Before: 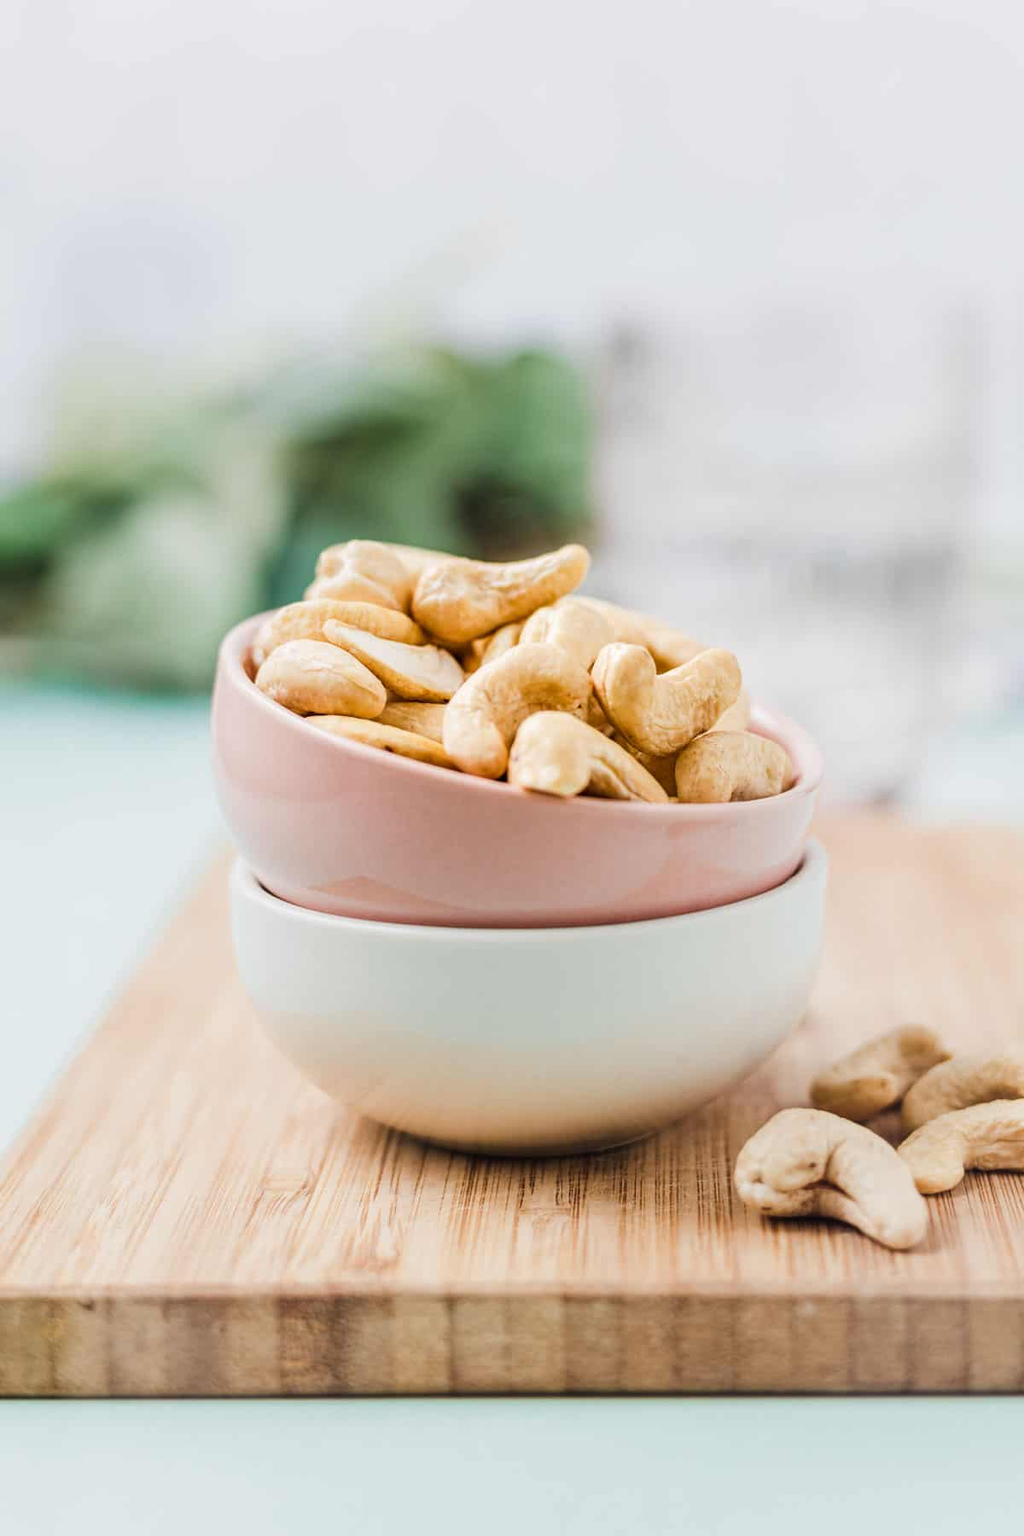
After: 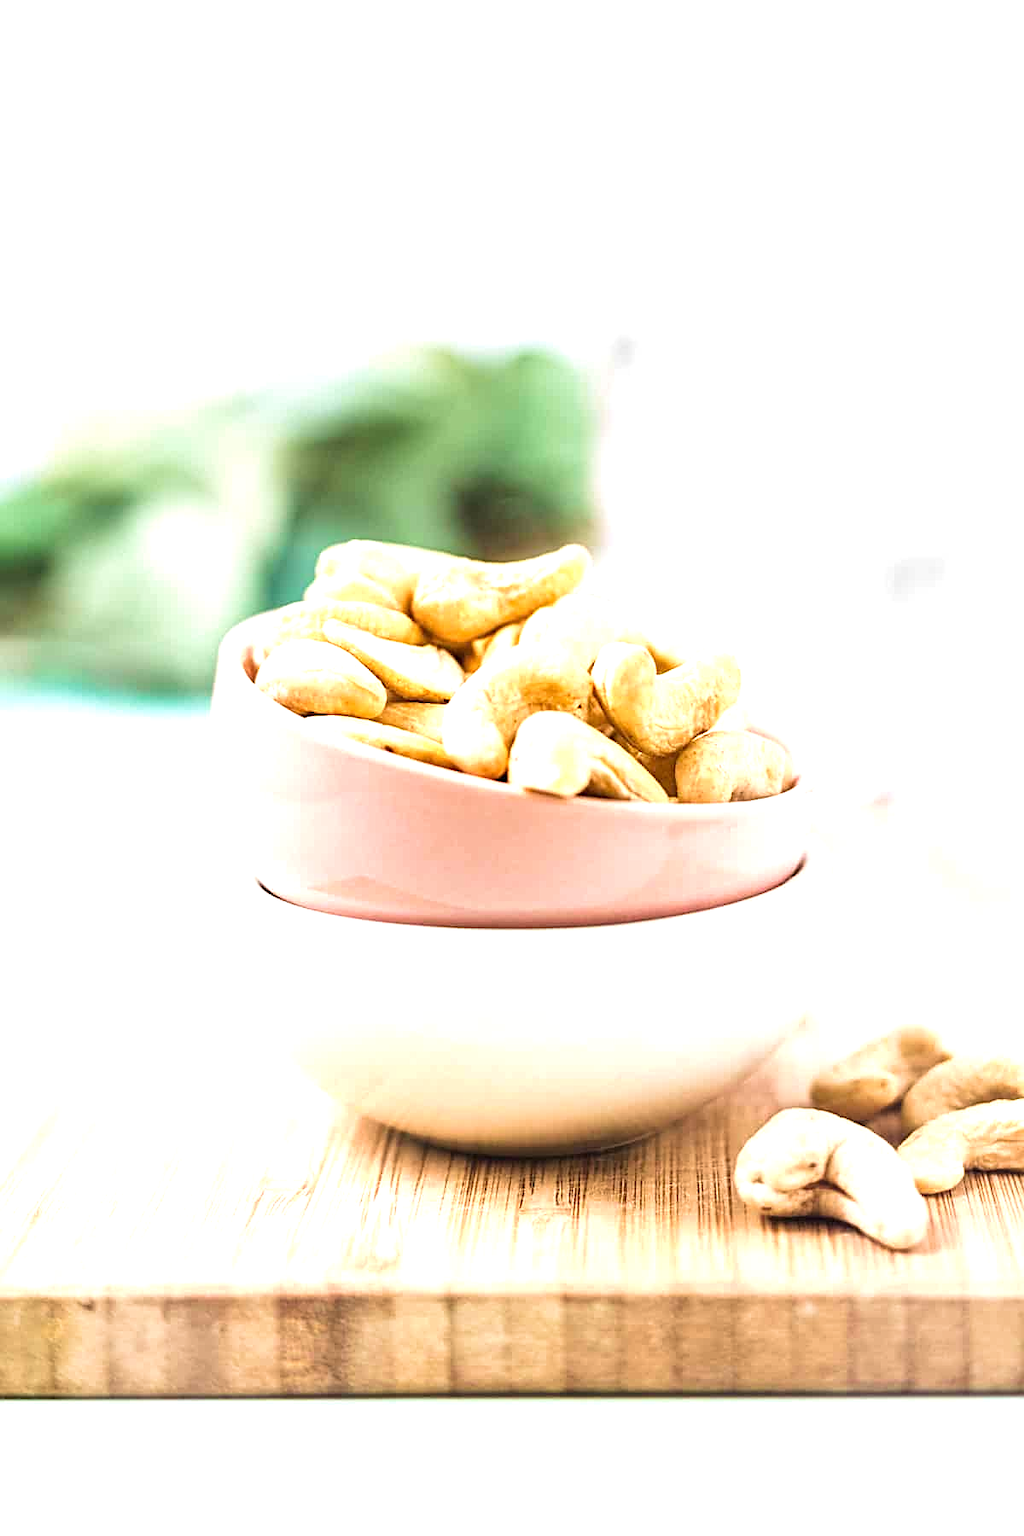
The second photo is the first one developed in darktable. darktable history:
exposure: black level correction 0, exposure 1 EV, compensate highlight preservation false
velvia: strength 24.94%
sharpen: on, module defaults
